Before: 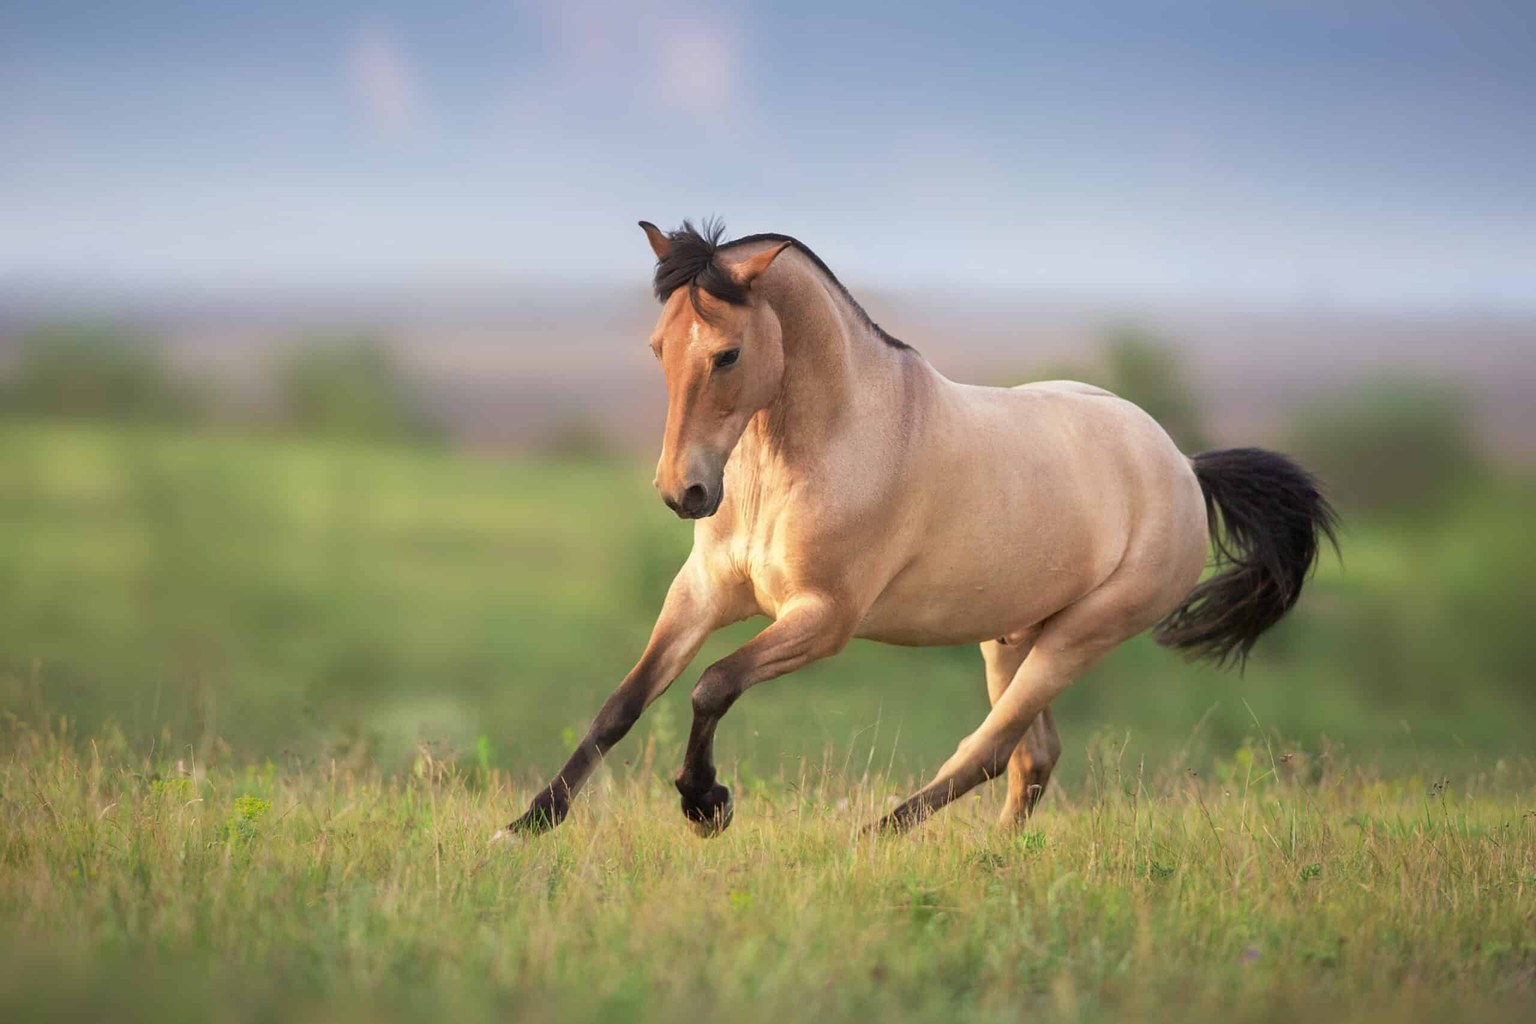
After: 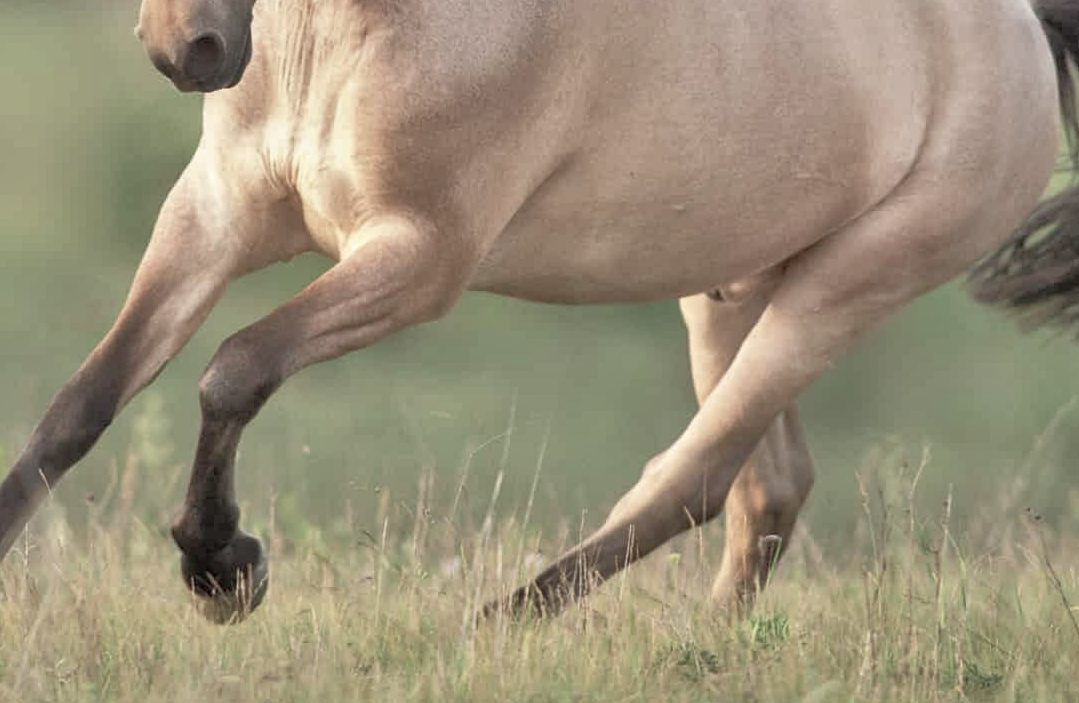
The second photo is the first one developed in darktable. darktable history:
tone equalizer: -7 EV 0.141 EV, -6 EV 0.564 EV, -5 EV 1.15 EV, -4 EV 1.36 EV, -3 EV 1.15 EV, -2 EV 0.6 EV, -1 EV 0.159 EV
color correction: highlights b* 0.036, saturation 0.502
crop: left 37.287%, top 45.294%, right 20.539%, bottom 13.515%
shadows and highlights: shadows 58.21, soften with gaussian
